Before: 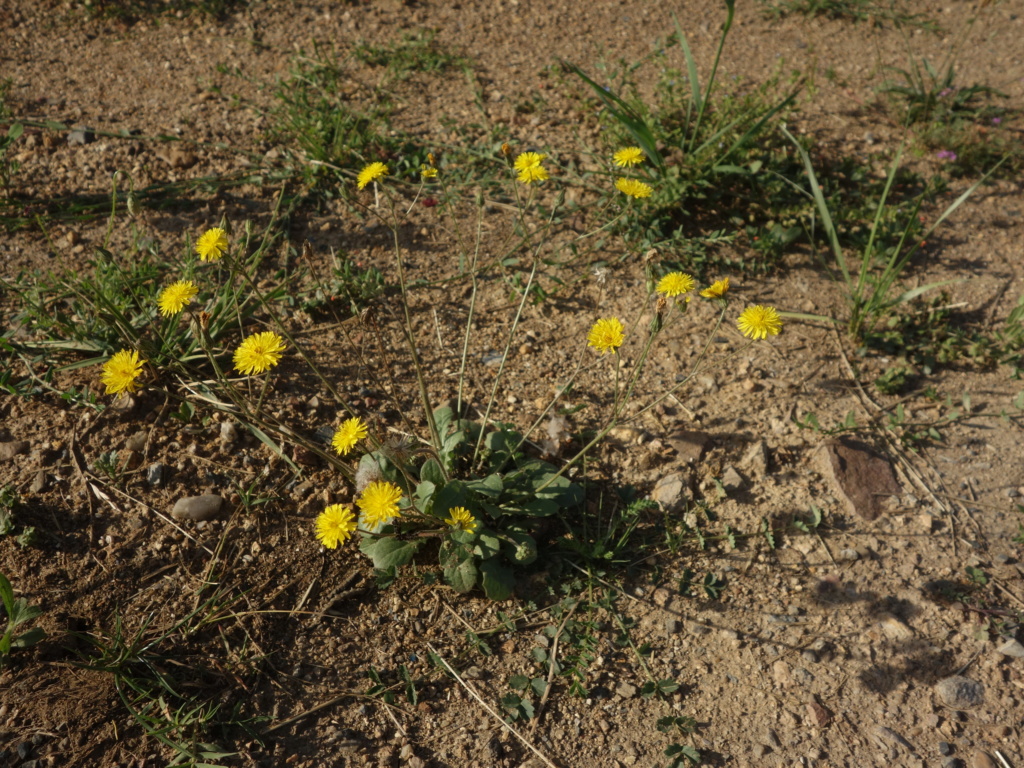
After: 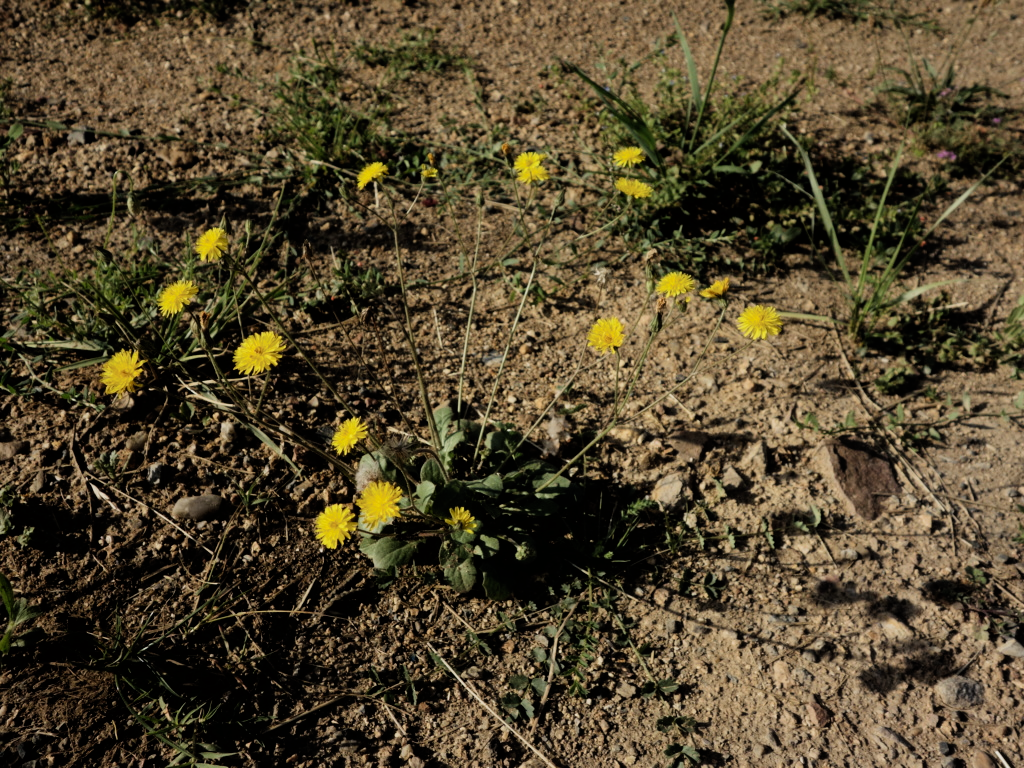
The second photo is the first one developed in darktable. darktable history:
filmic rgb: black relative exposure -5.1 EV, white relative exposure 3.99 EV, threshold 2.95 EV, hardness 2.9, contrast 1.391, highlights saturation mix -30.01%, enable highlight reconstruction true
